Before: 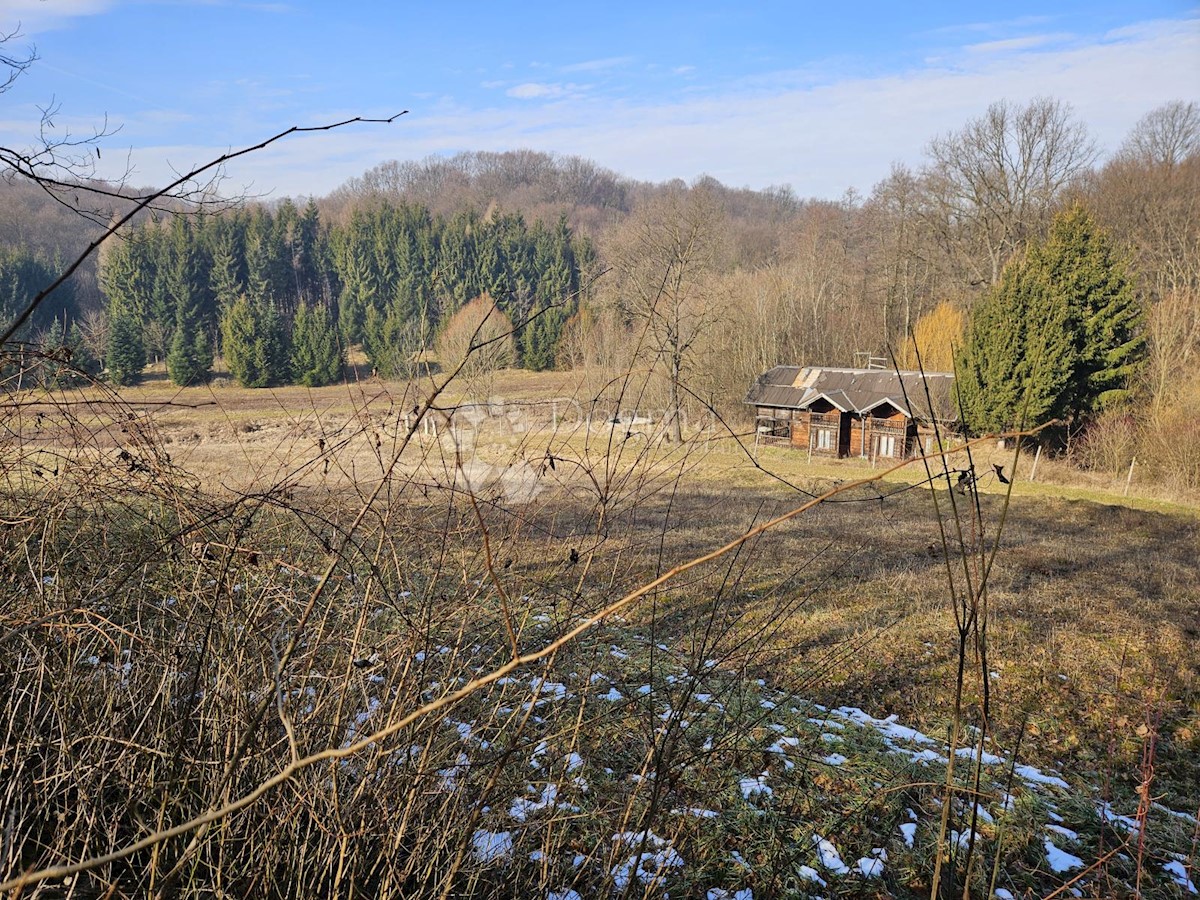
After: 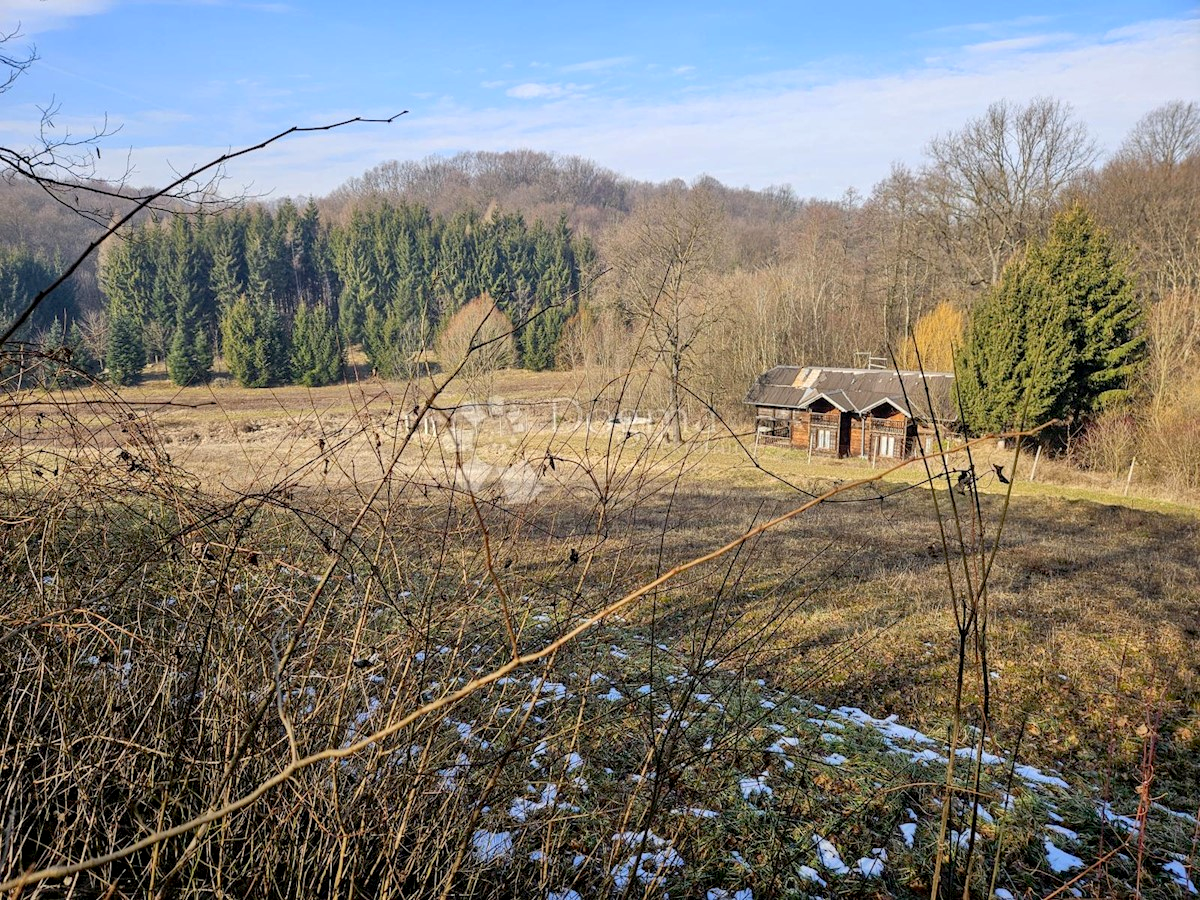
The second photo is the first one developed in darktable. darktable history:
exposure: black level correction 0.007, exposure 0.159 EV, compensate highlight preservation false
local contrast: detail 110%
